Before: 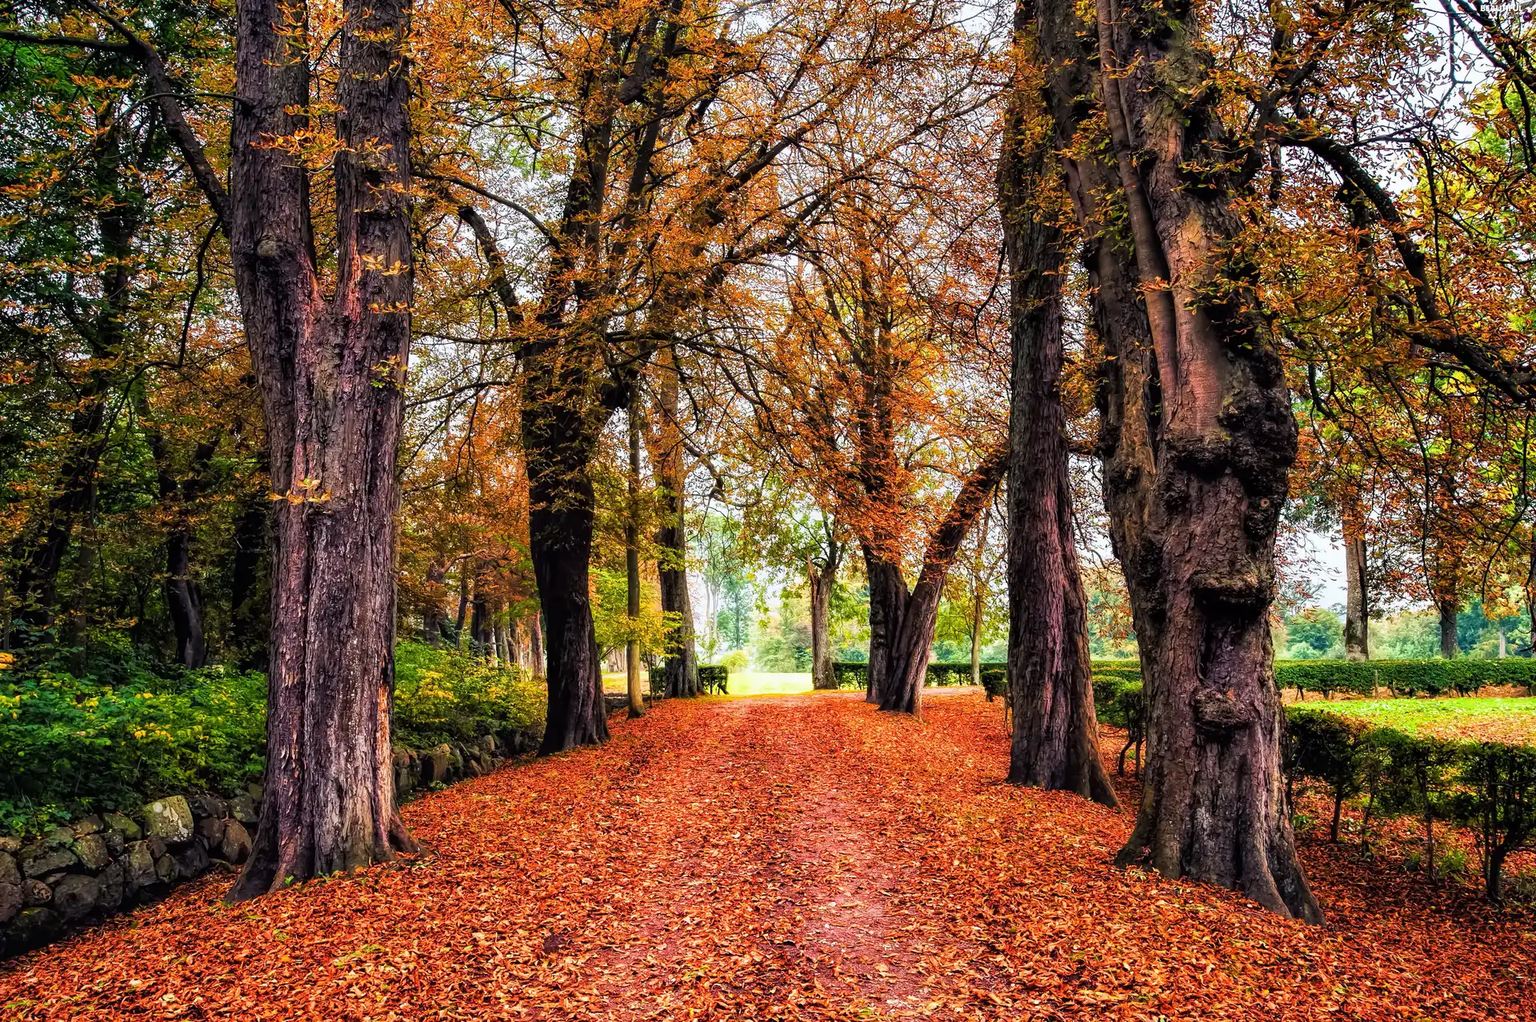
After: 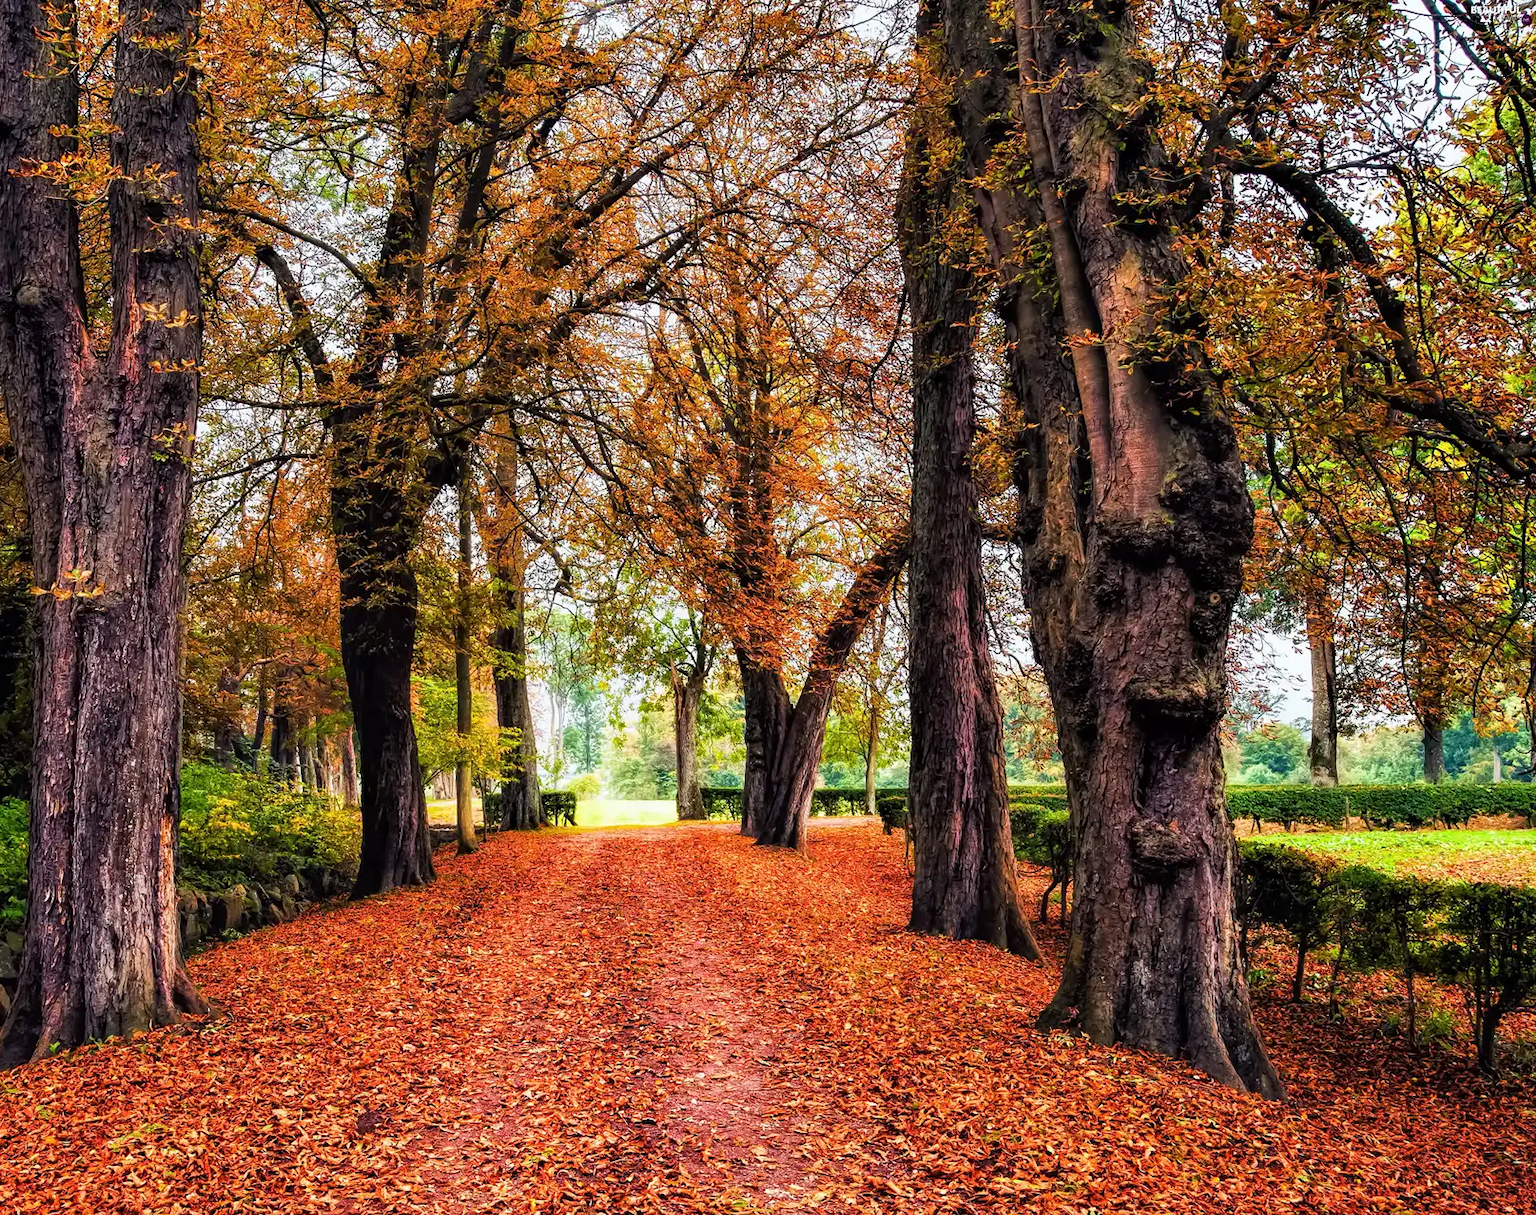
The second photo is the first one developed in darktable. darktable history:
crop: left 15.847%
